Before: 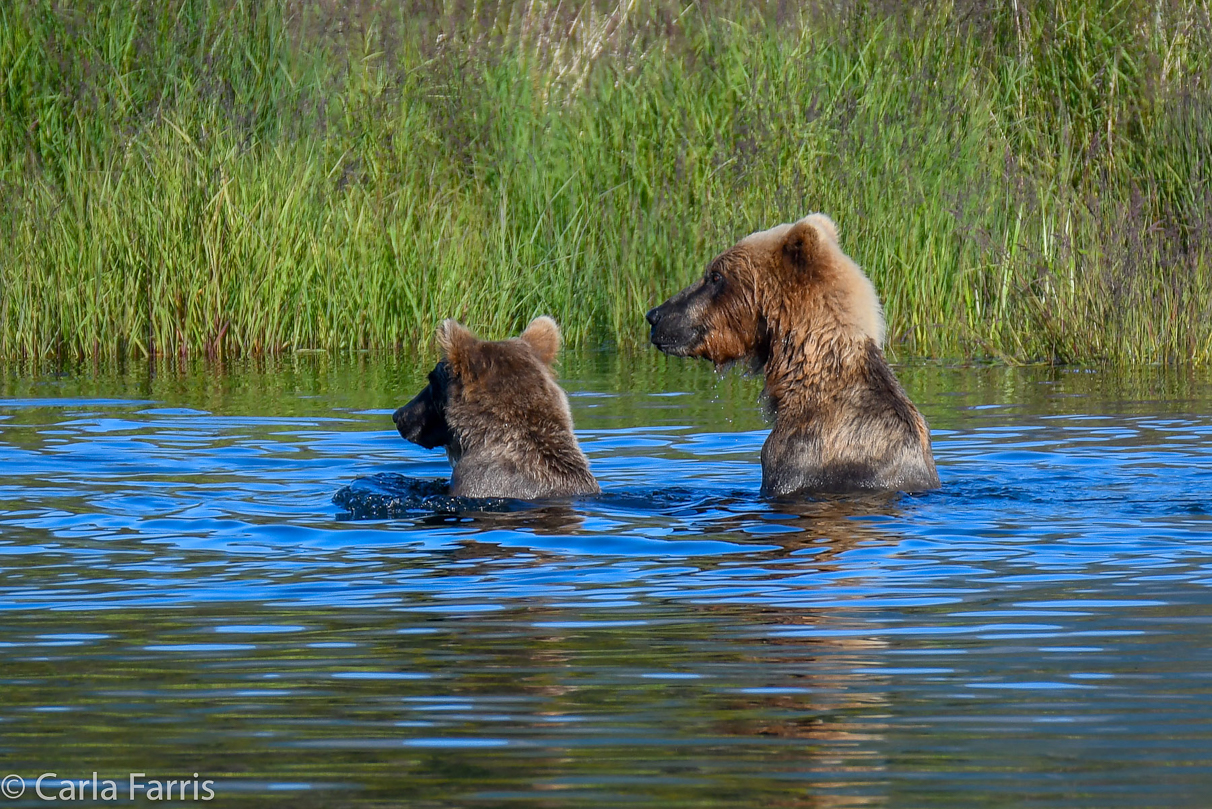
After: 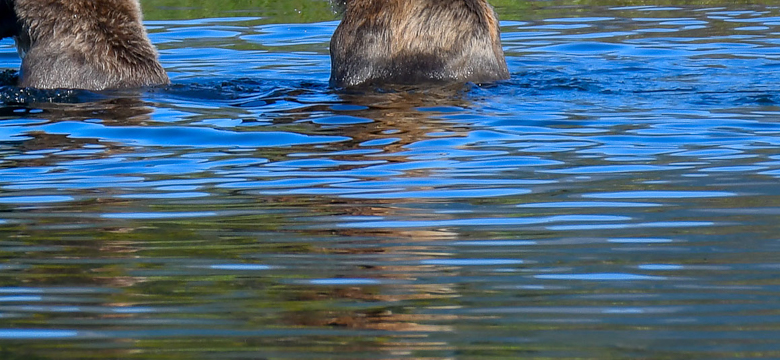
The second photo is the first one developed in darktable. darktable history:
crop and rotate: left 35.579%, top 50.641%, bottom 4.792%
